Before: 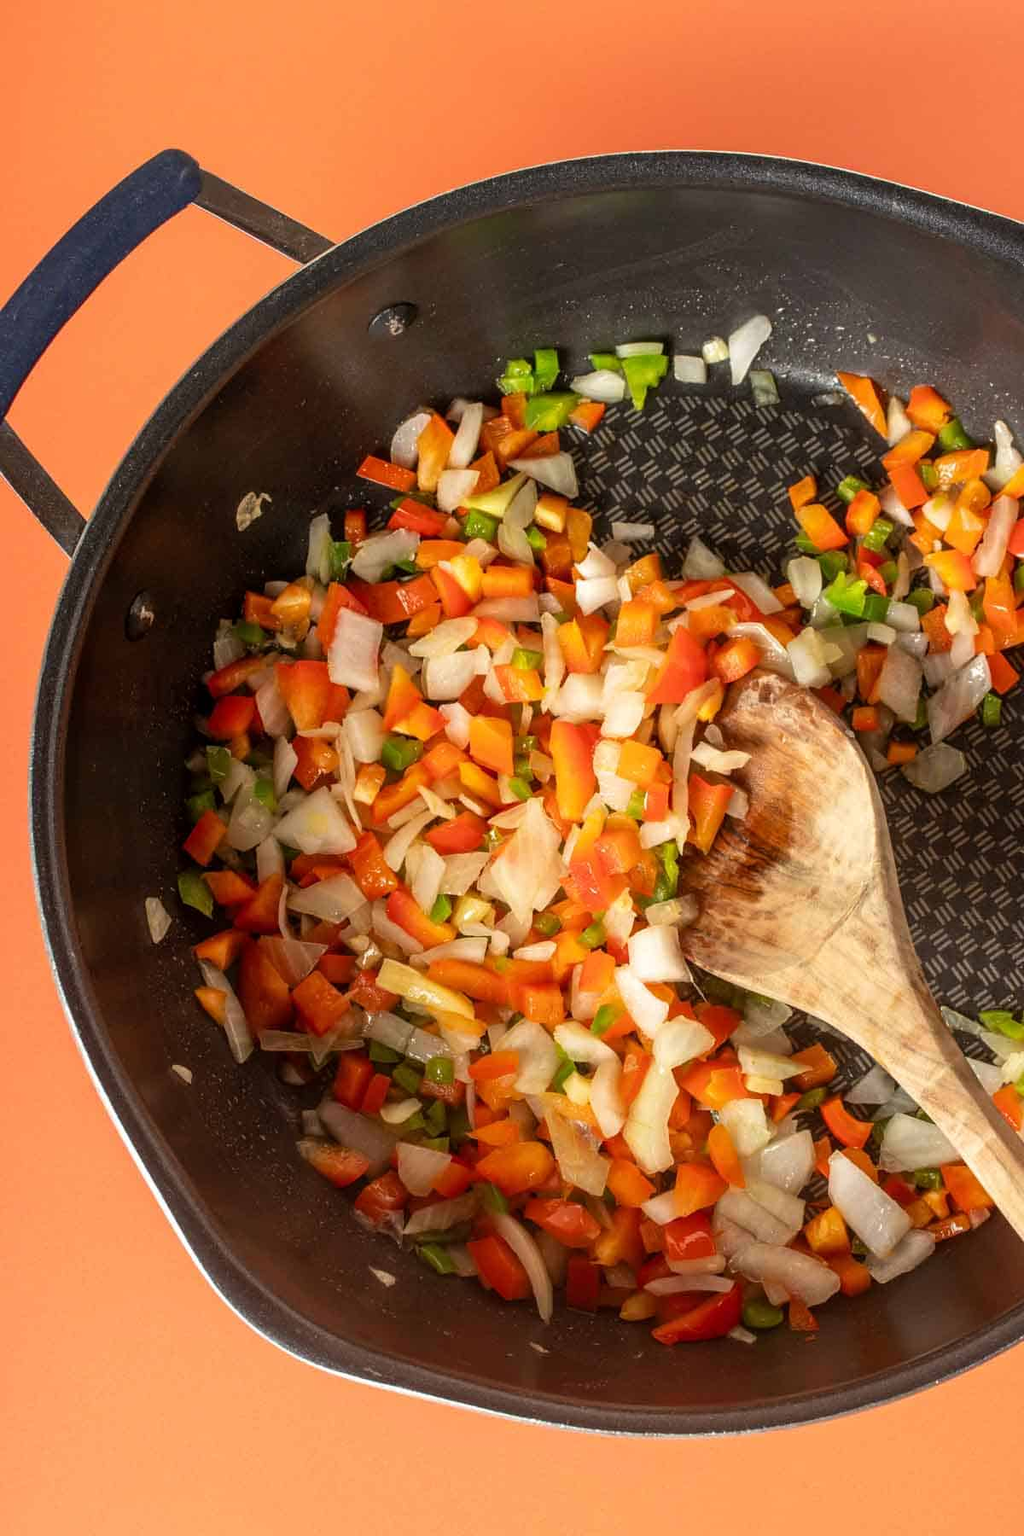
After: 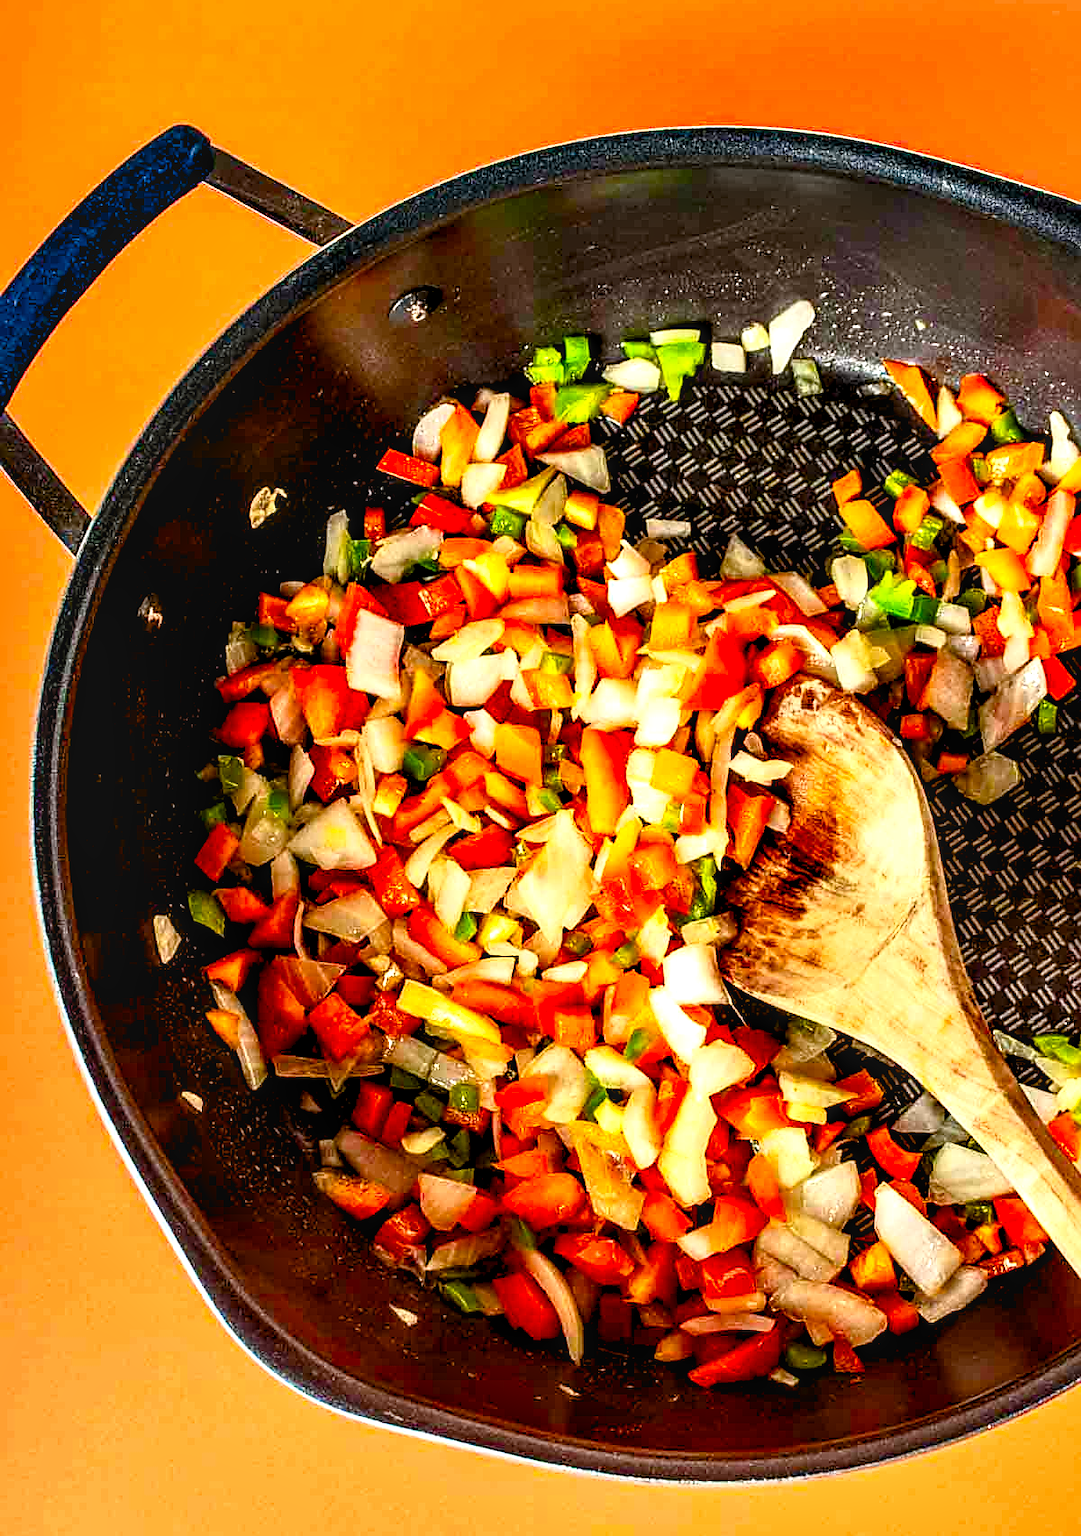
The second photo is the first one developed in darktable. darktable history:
exposure: black level correction -0.001, exposure 0.903 EV, compensate highlight preservation false
color balance rgb: global offset › luminance -0.302%, global offset › hue 258.56°, linear chroma grading › global chroma 25.14%, perceptual saturation grading › global saturation 20%, perceptual saturation grading › highlights -25.538%, perceptual saturation grading › shadows 24.369%, contrast -20.1%
sharpen: on, module defaults
crop and rotate: top 2.017%, bottom 3.249%
base curve: curves: ch0 [(0.017, 0) (0.425, 0.441) (0.844, 0.933) (1, 1)]
contrast brightness saturation: contrast 0.123, brightness -0.118, saturation 0.195
local contrast: detail 130%
contrast equalizer: octaves 7, y [[0.6 ×6], [0.55 ×6], [0 ×6], [0 ×6], [0 ×6]]
